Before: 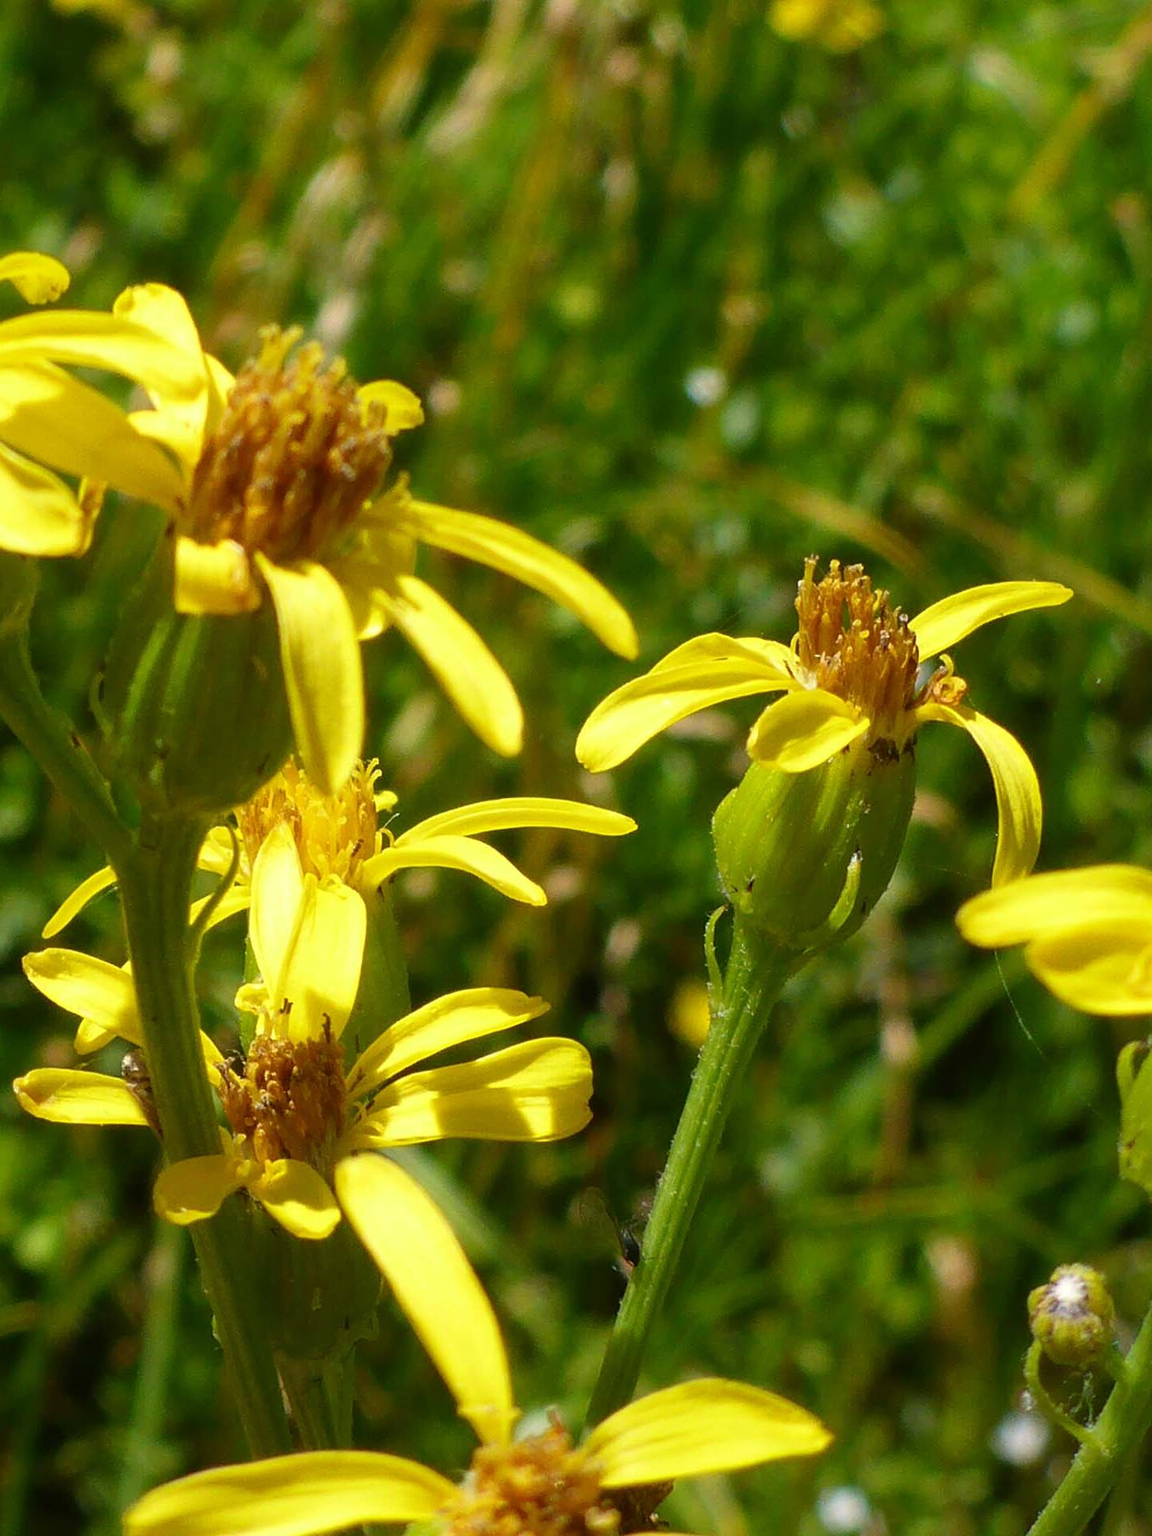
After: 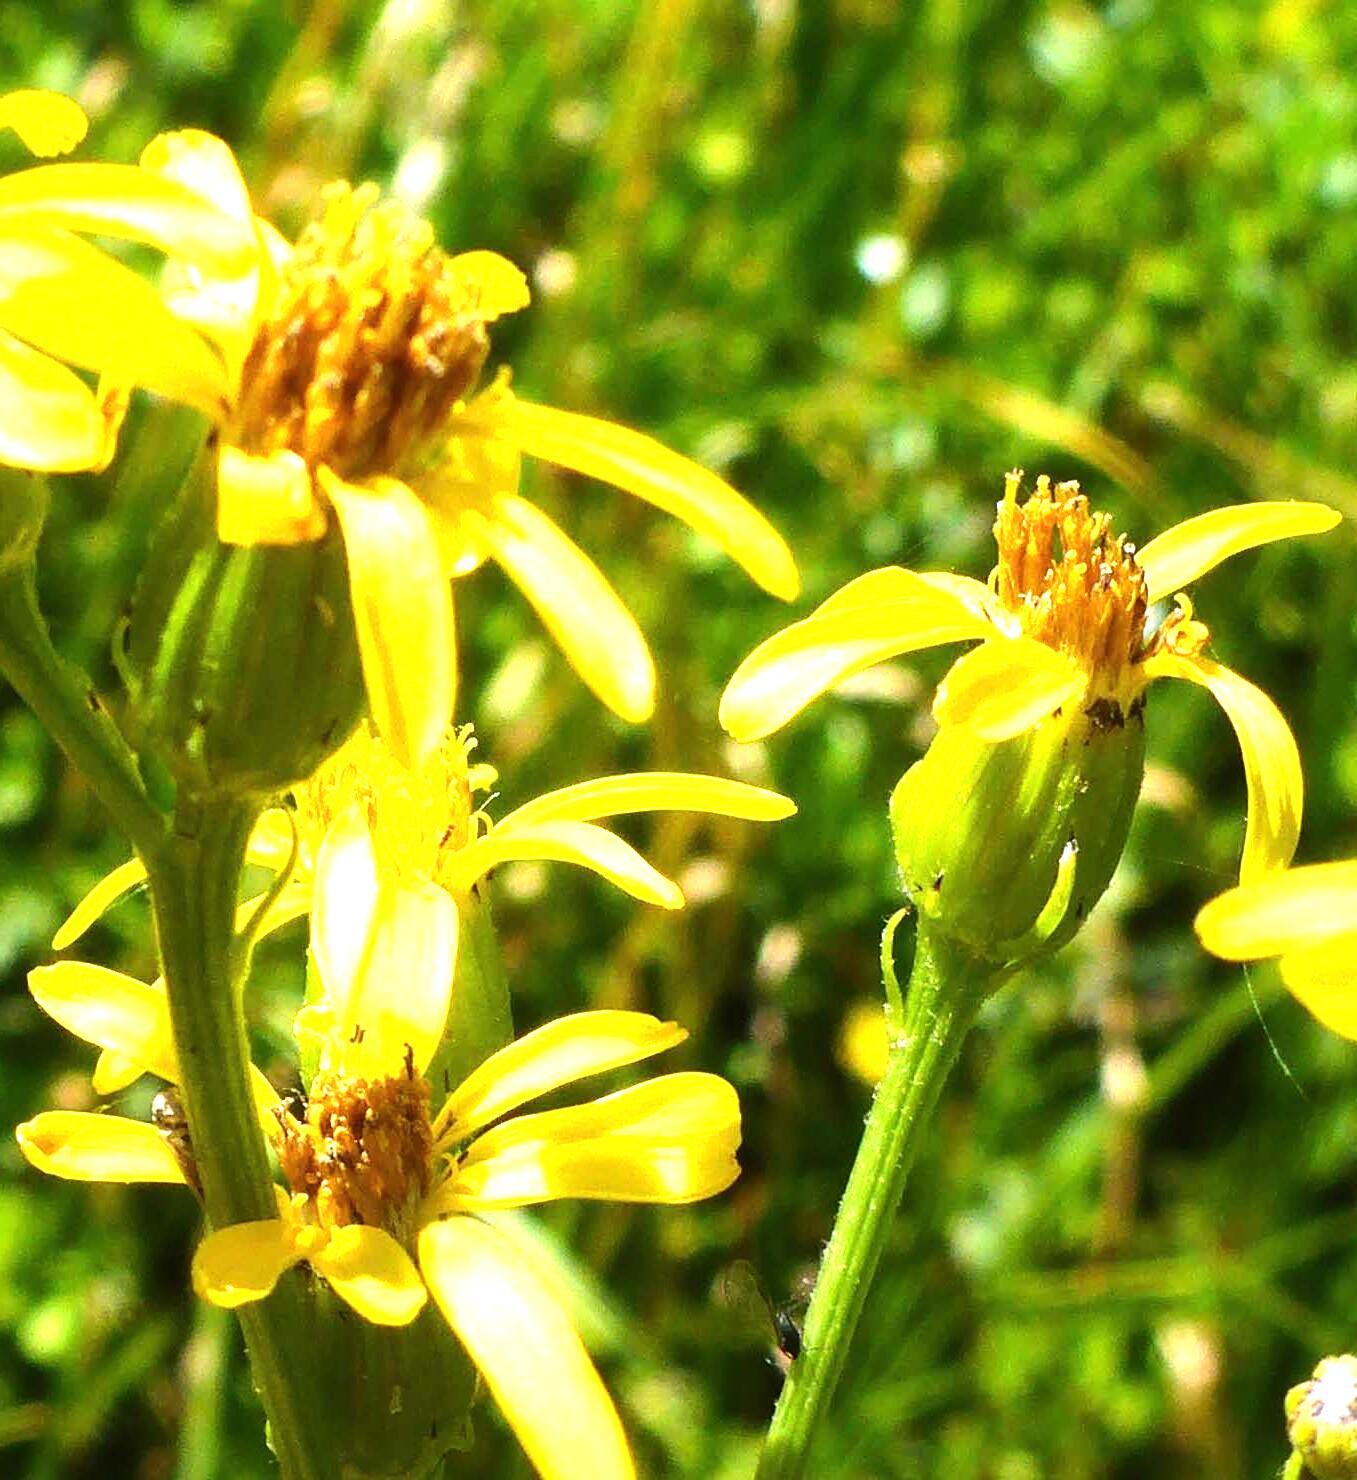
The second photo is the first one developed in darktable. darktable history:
white balance: red 0.984, blue 1.059
exposure: black level correction 0, exposure 1.1 EV, compensate exposure bias true, compensate highlight preservation false
tone equalizer: -8 EV -0.75 EV, -7 EV -0.7 EV, -6 EV -0.6 EV, -5 EV -0.4 EV, -3 EV 0.4 EV, -2 EV 0.6 EV, -1 EV 0.7 EV, +0 EV 0.75 EV, edges refinement/feathering 500, mask exposure compensation -1.57 EV, preserve details no
crop and rotate: angle 0.03°, top 11.643%, right 5.651%, bottom 11.189%
